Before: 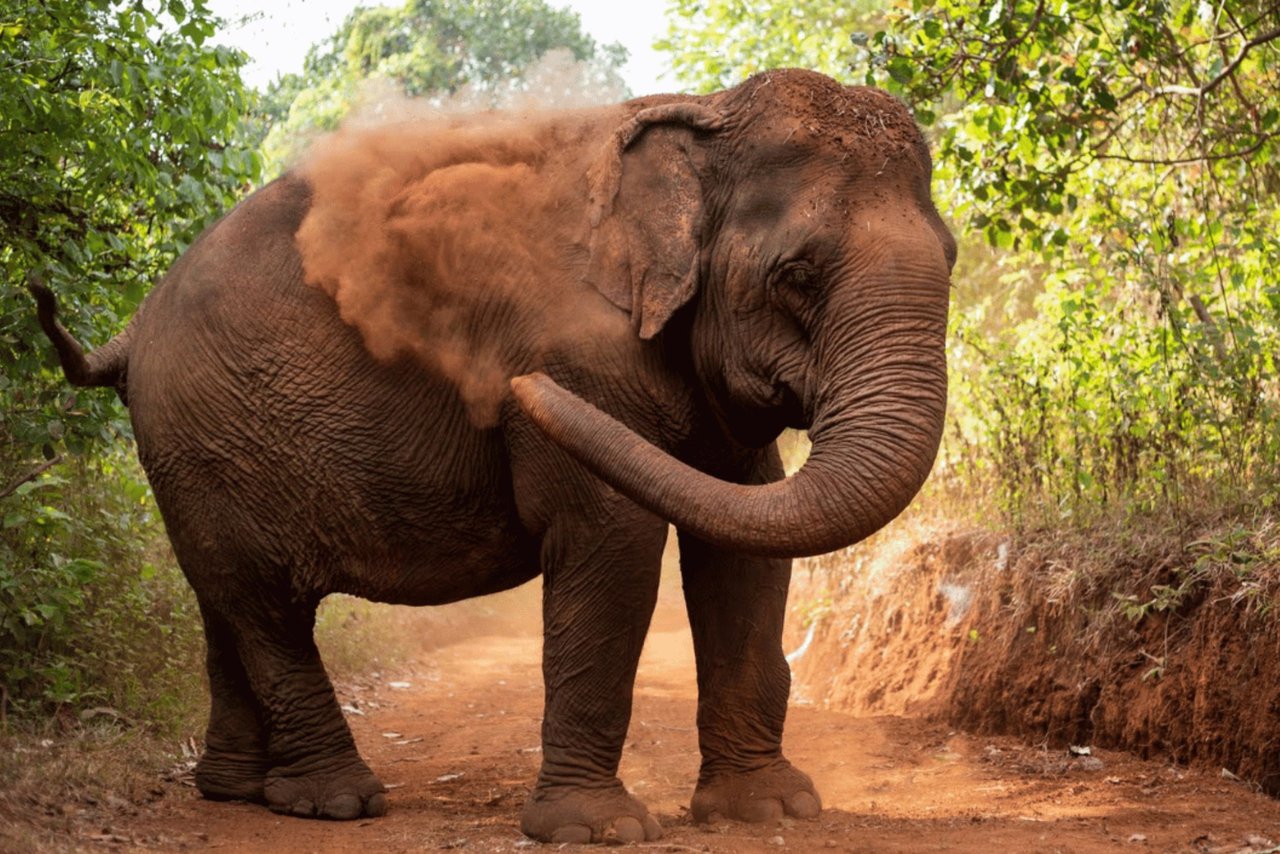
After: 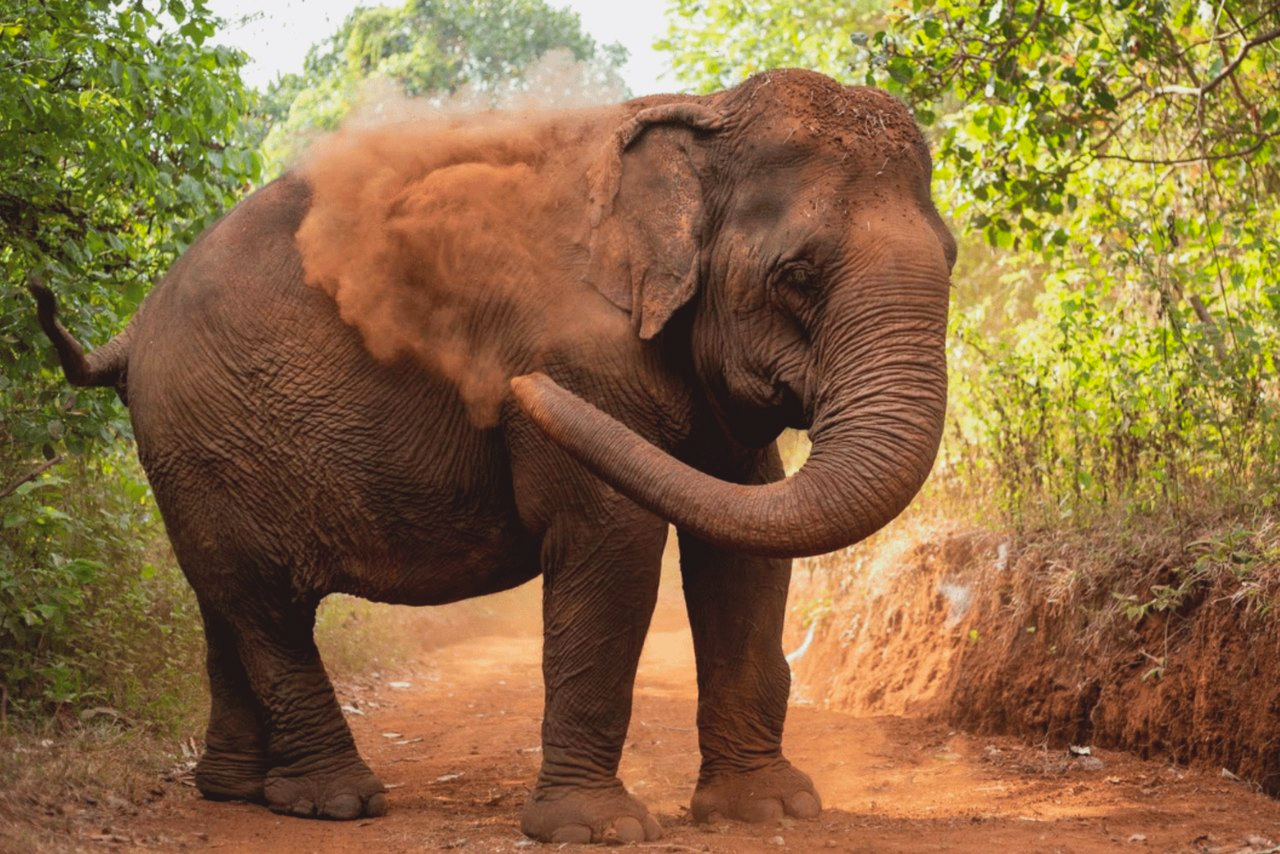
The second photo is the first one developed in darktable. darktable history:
contrast brightness saturation: contrast -0.095, brightness 0.045, saturation 0.077
